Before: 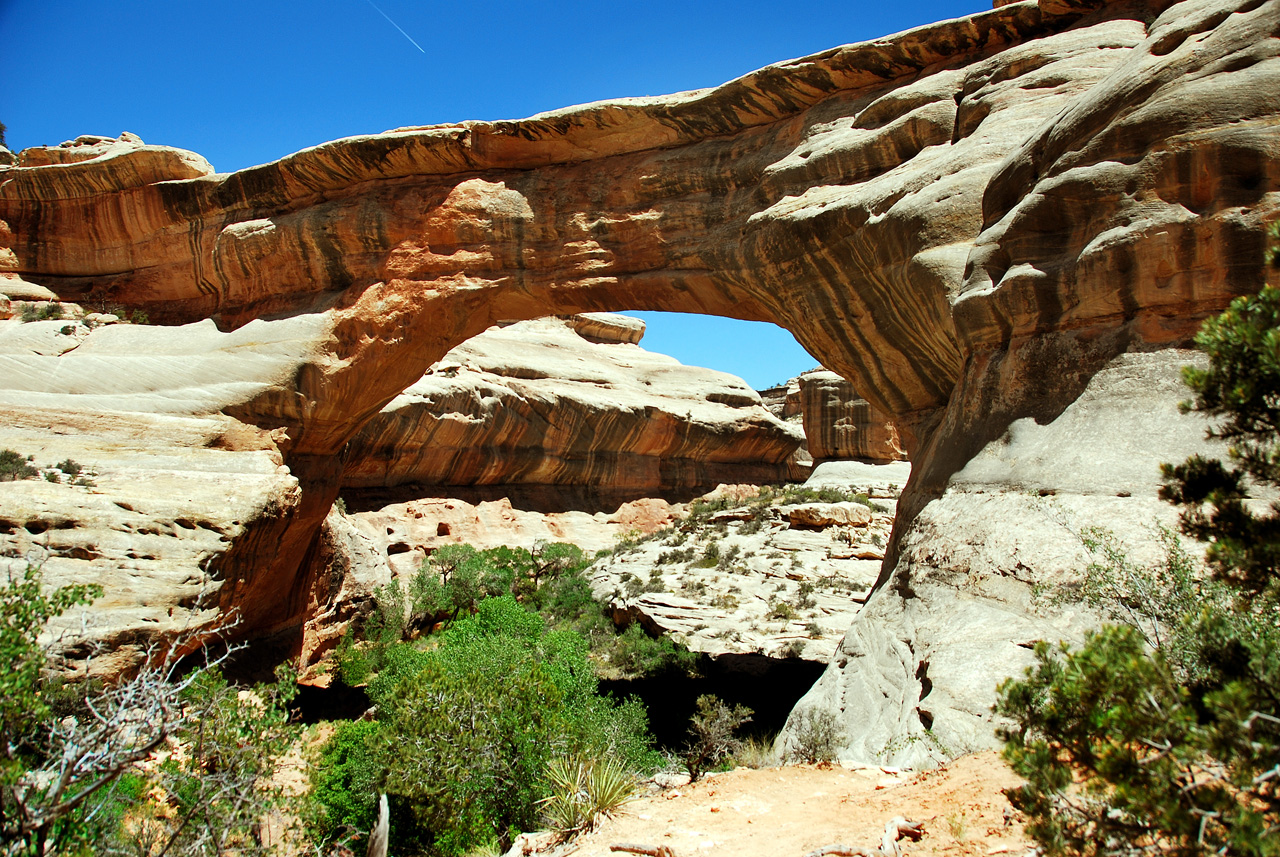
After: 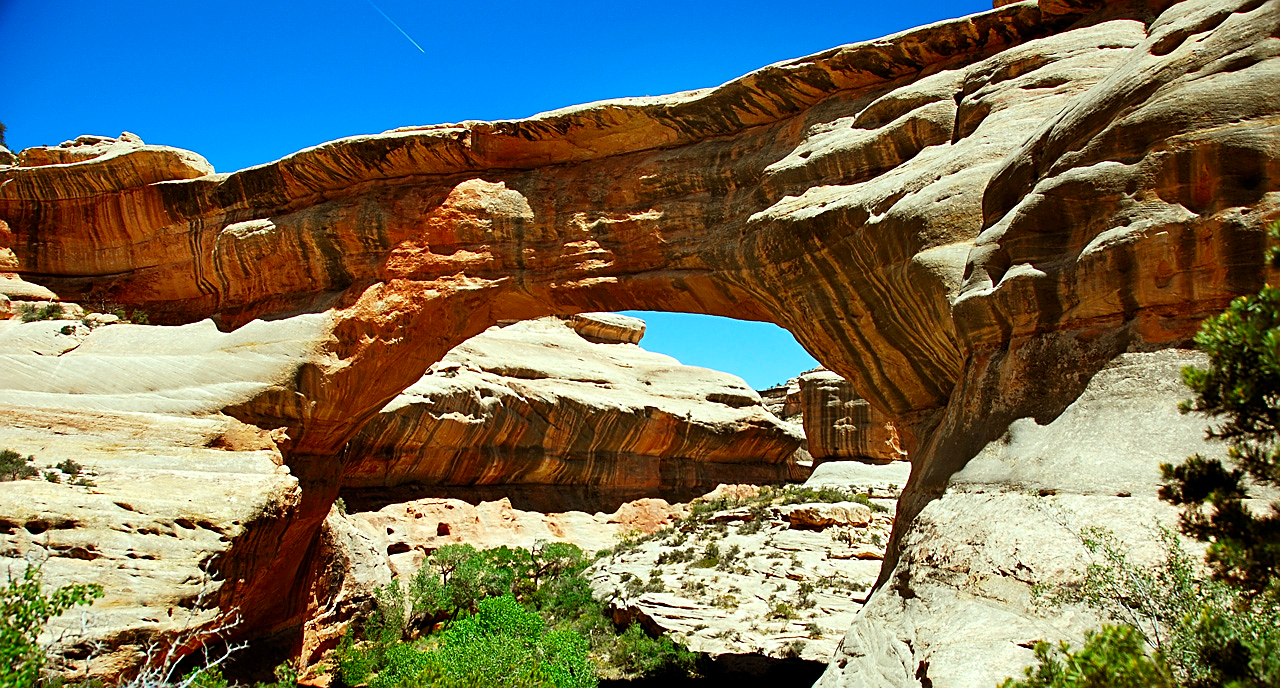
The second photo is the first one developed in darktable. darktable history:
crop: bottom 19.644%
sharpen: on, module defaults
contrast brightness saturation: contrast 0.09, saturation 0.28
